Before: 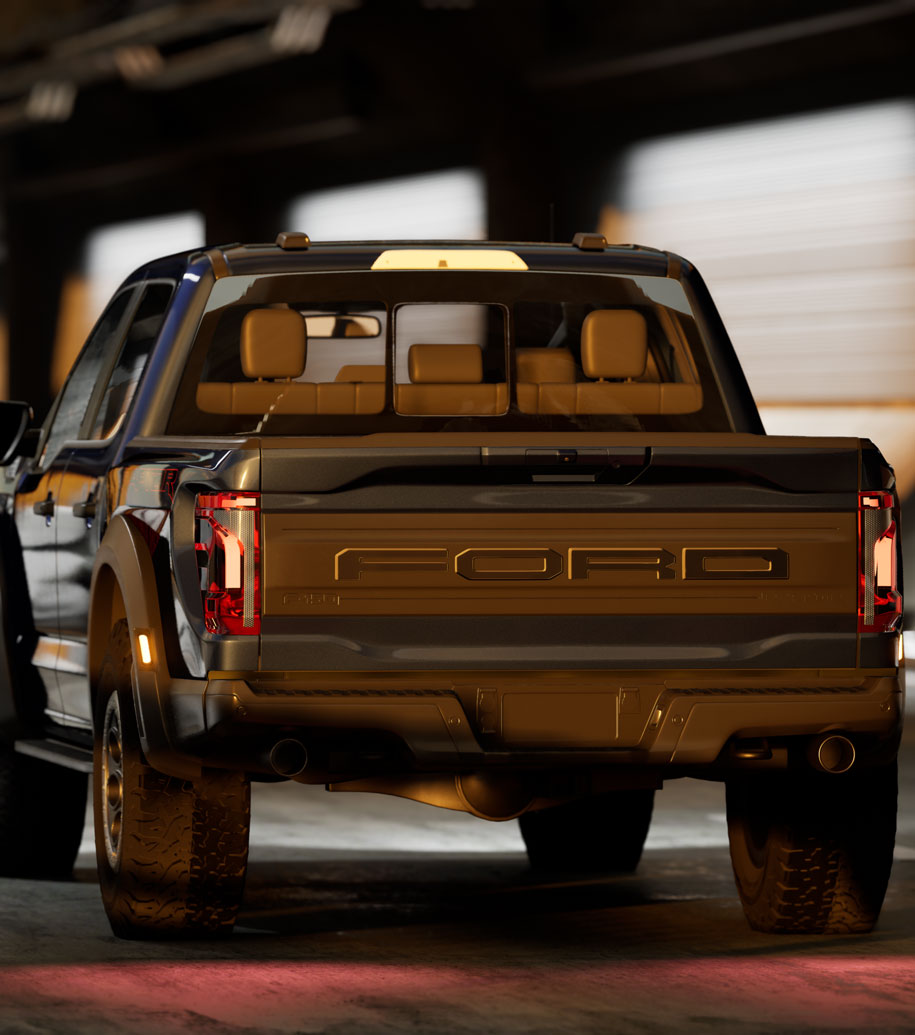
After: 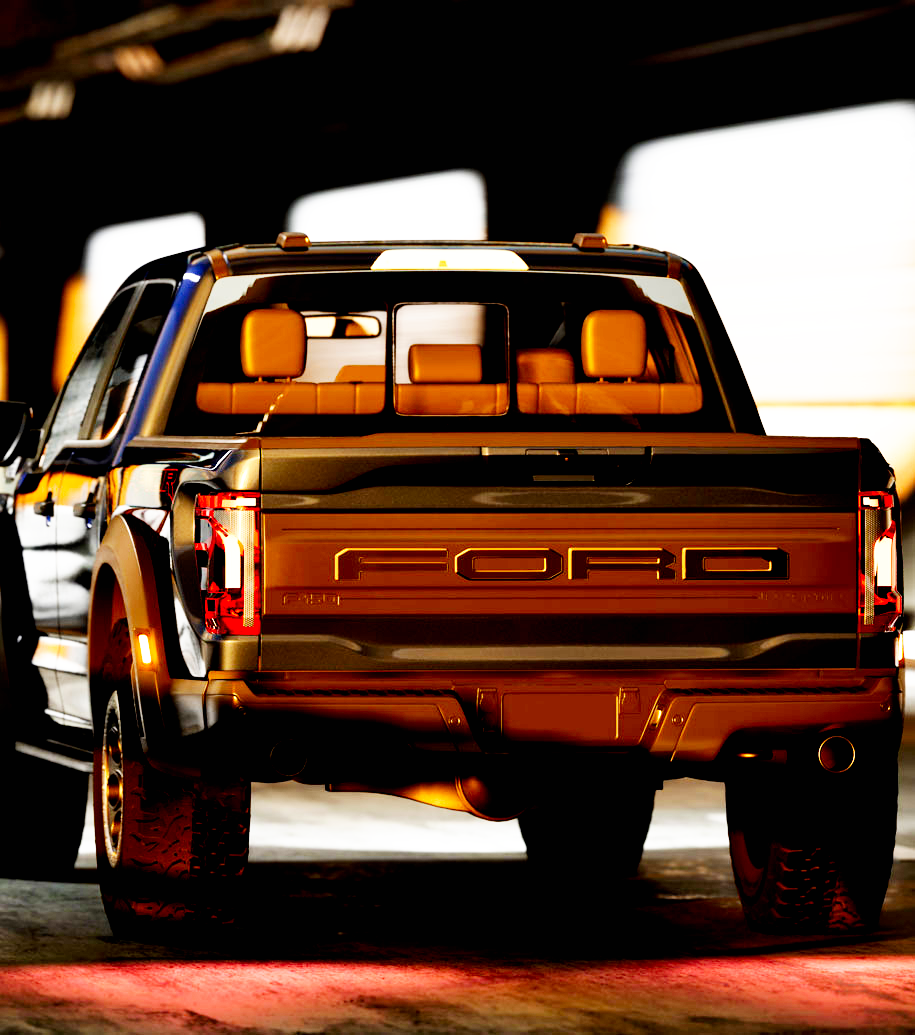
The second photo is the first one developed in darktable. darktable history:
base curve: curves: ch0 [(0, 0) (0.007, 0.004) (0.027, 0.03) (0.046, 0.07) (0.207, 0.54) (0.442, 0.872) (0.673, 0.972) (1, 1)], preserve colors none
exposure: black level correction 0.012, exposure 0.7 EV, compensate exposure bias true, compensate highlight preservation false
